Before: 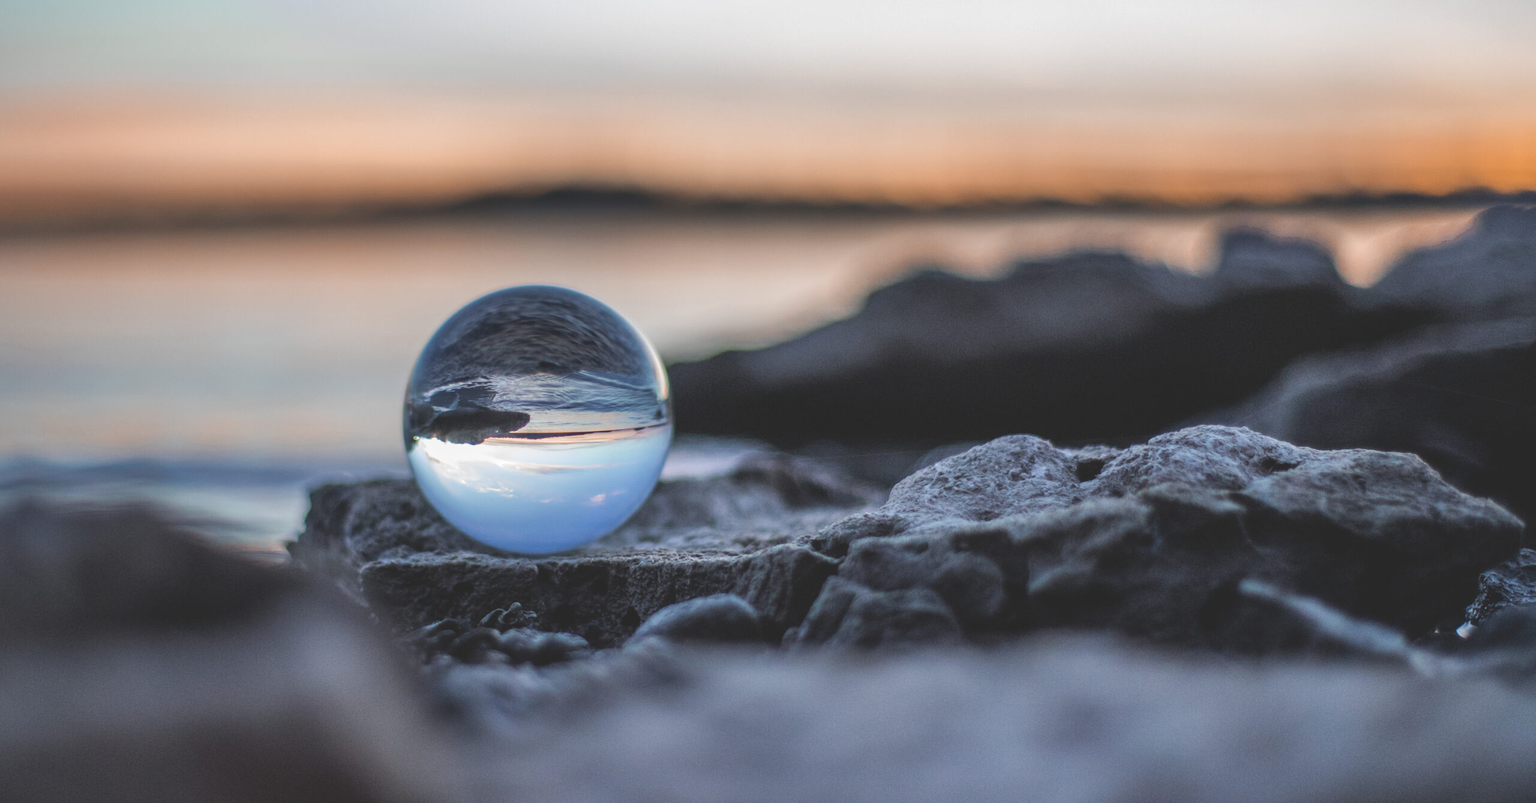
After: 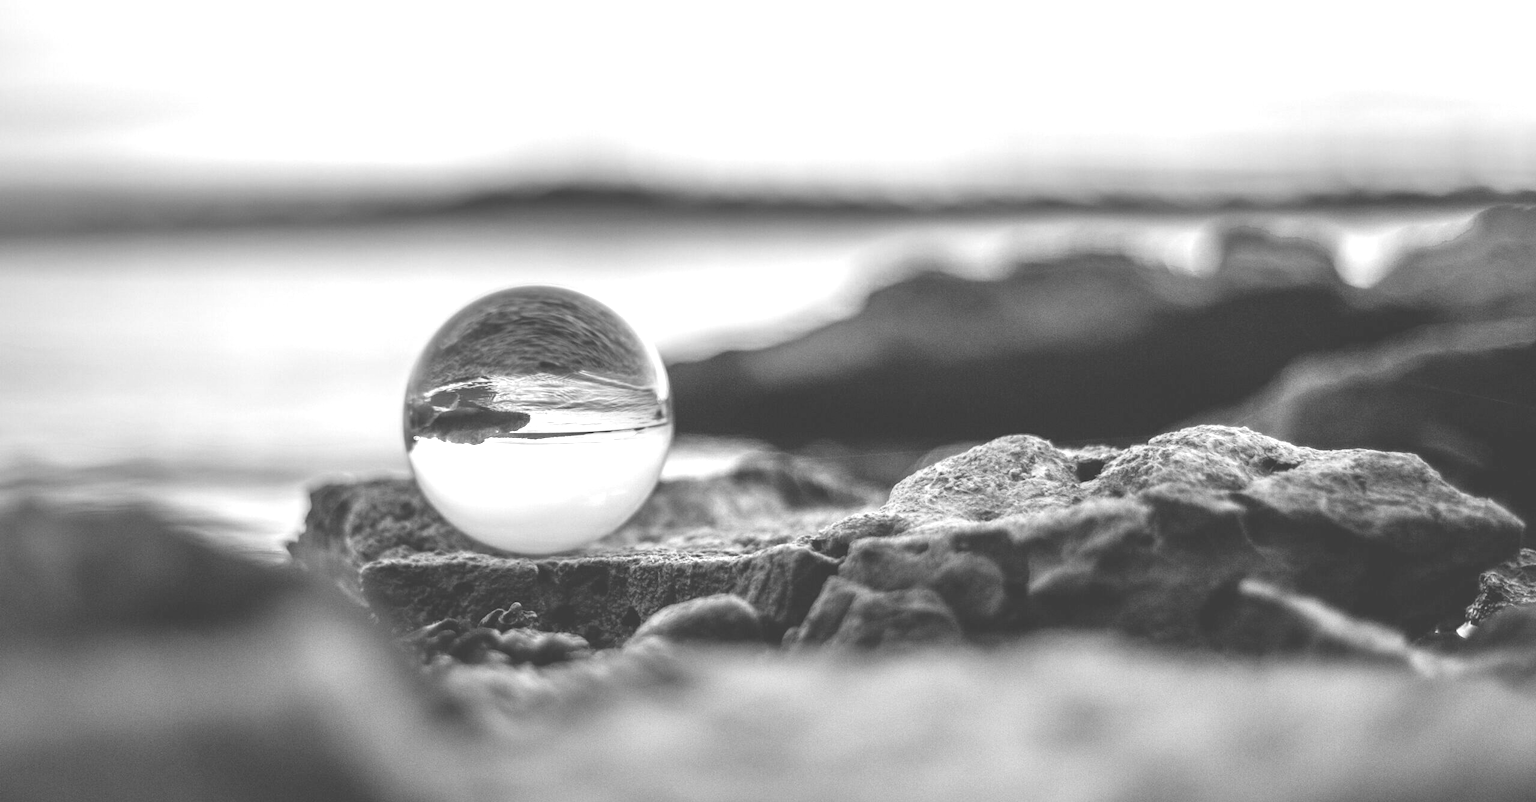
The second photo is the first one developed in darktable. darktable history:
color calibration: output gray [0.18, 0.41, 0.41, 0], x 0.335, y 0.348, temperature 5385.83 K
exposure: exposure 1.247 EV, compensate highlight preservation false
